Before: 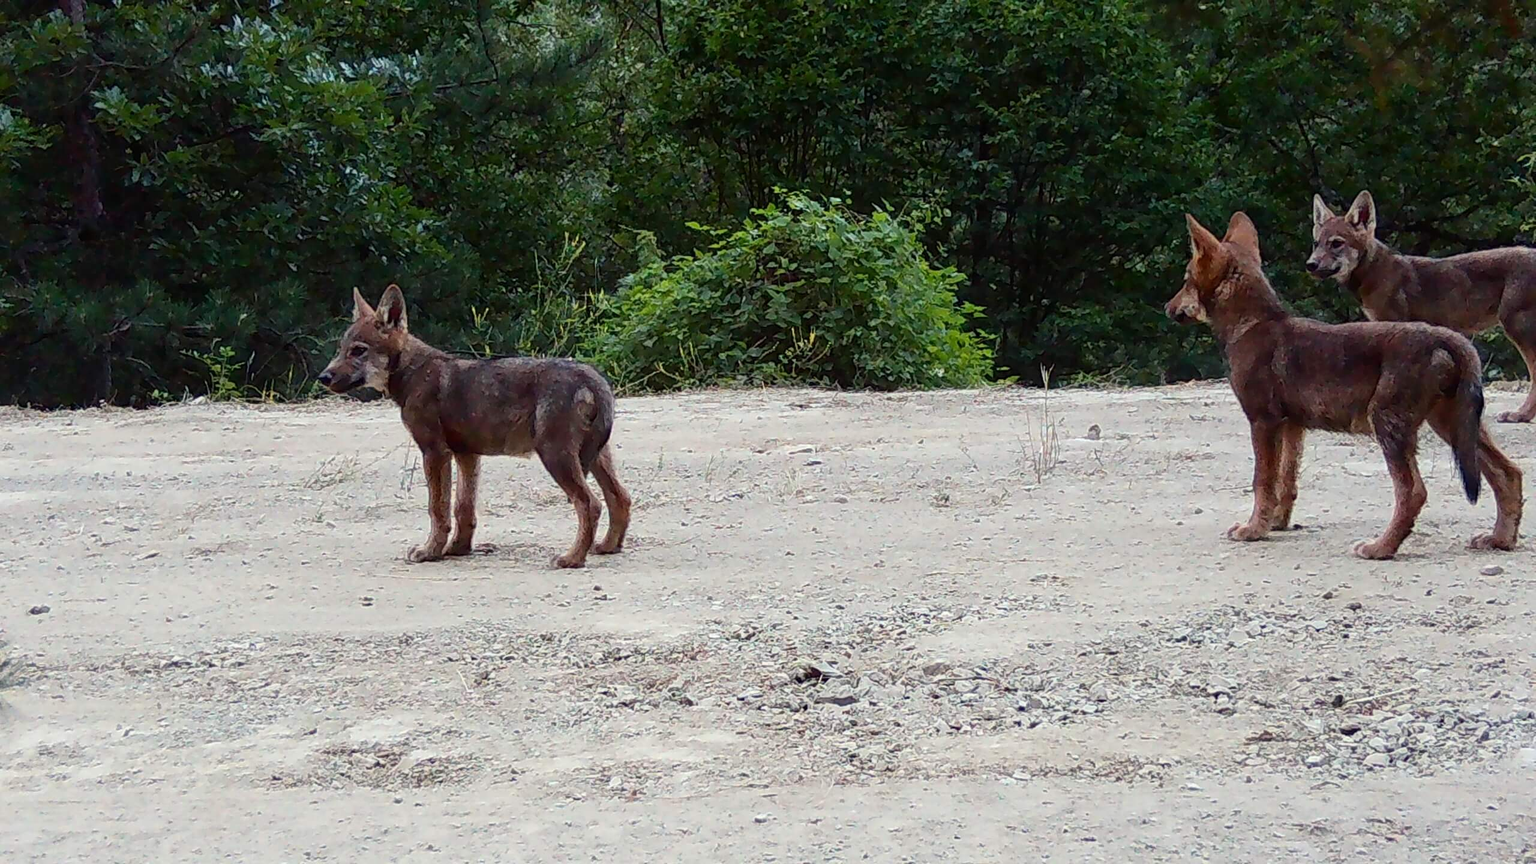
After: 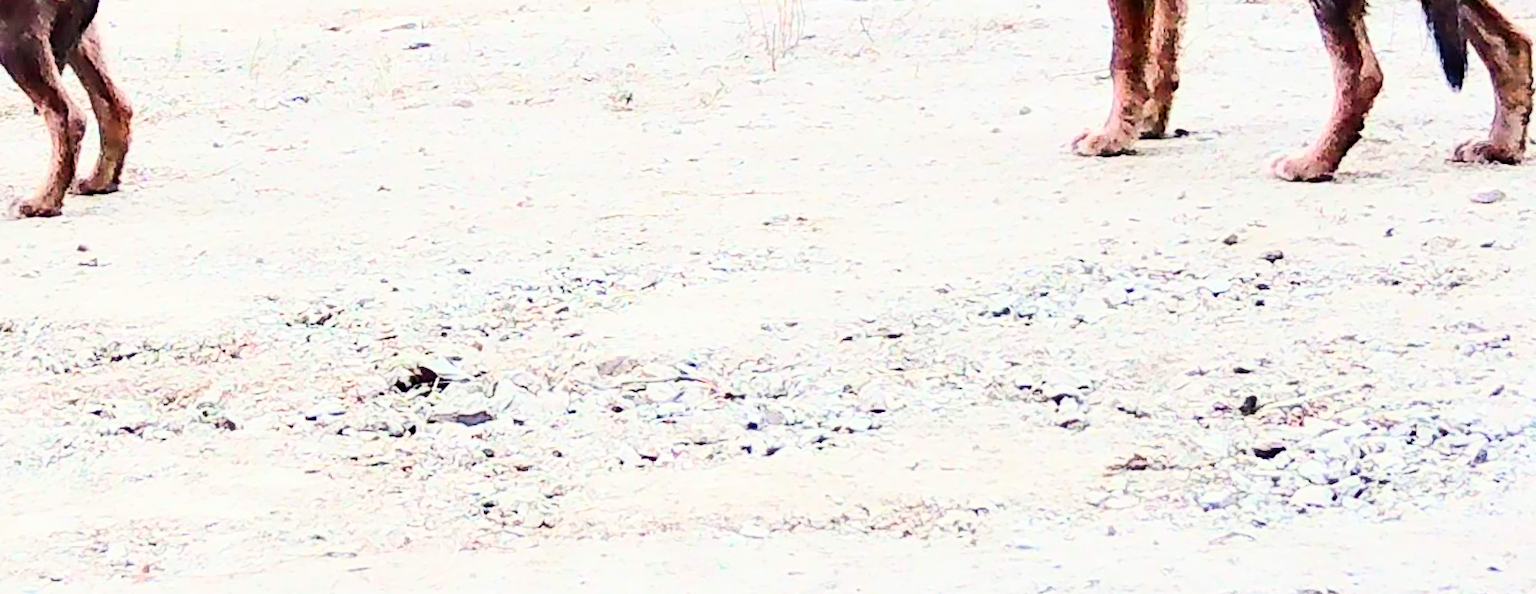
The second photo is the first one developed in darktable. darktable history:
shadows and highlights: shadows 37.27, highlights -28.18, soften with gaussian
contrast brightness saturation: contrast 0.23, brightness 0.1, saturation 0.29
exposure: black level correction 0, exposure 1.1 EV, compensate exposure bias true, compensate highlight preservation false
rotate and perspective: rotation -1°, crop left 0.011, crop right 0.989, crop top 0.025, crop bottom 0.975
crop and rotate: left 35.509%, top 50.238%, bottom 4.934%
filmic rgb: black relative exposure -7.65 EV, white relative exposure 4.56 EV, hardness 3.61
tone equalizer: -8 EV -0.75 EV, -7 EV -0.7 EV, -6 EV -0.6 EV, -5 EV -0.4 EV, -3 EV 0.4 EV, -2 EV 0.6 EV, -1 EV 0.7 EV, +0 EV 0.75 EV, edges refinement/feathering 500, mask exposure compensation -1.57 EV, preserve details no
